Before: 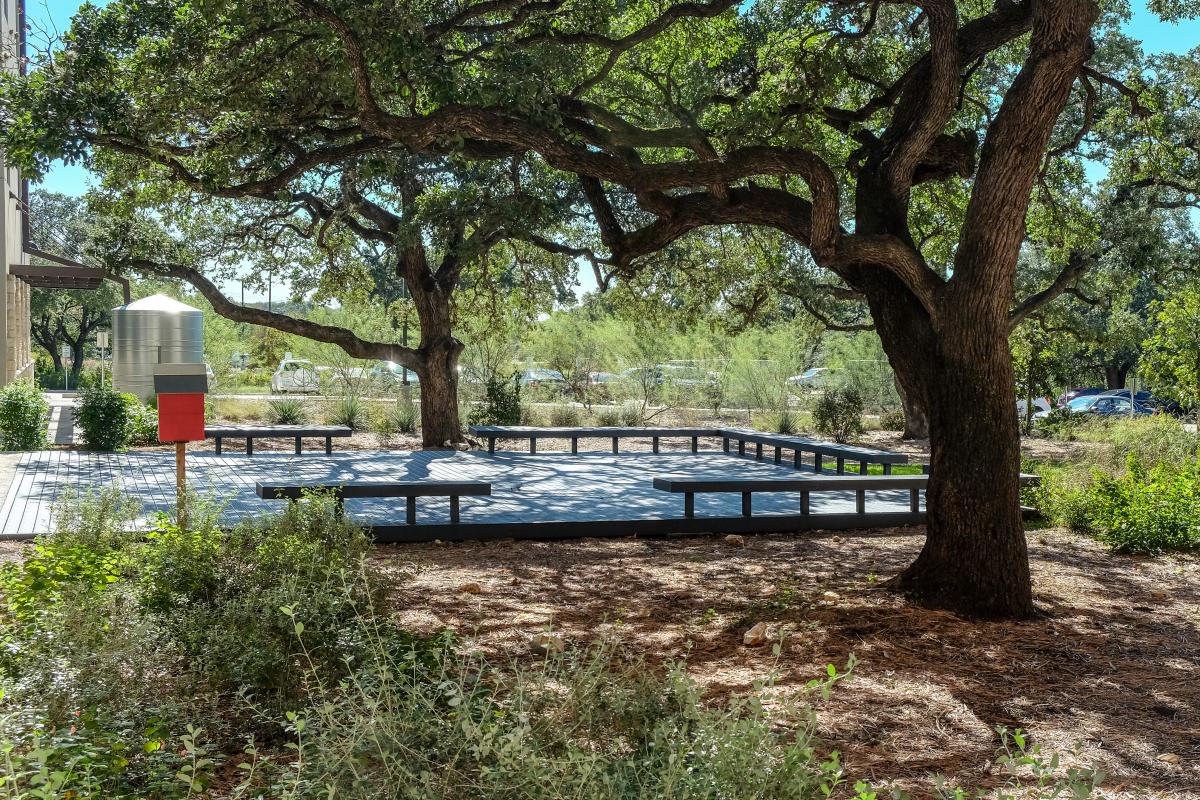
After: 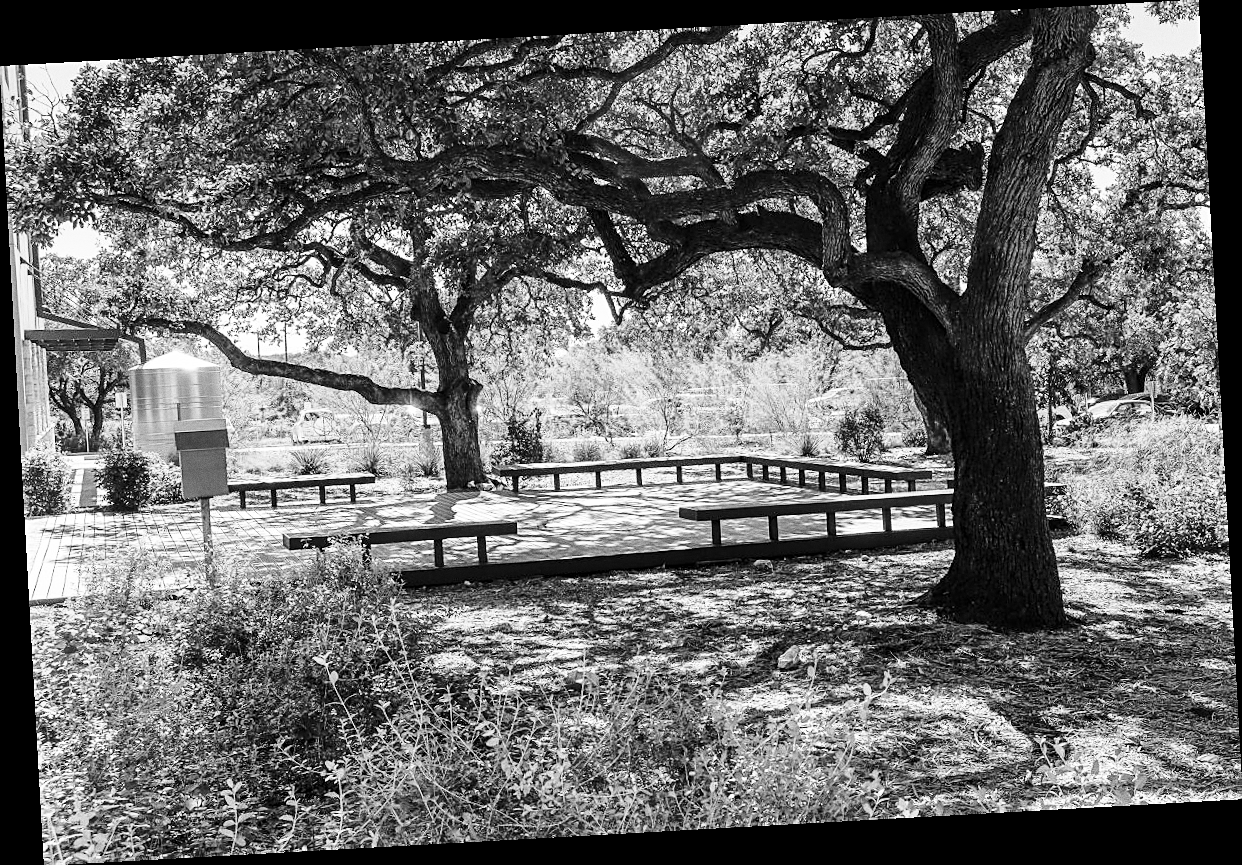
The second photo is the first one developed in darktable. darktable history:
base curve: curves: ch0 [(0, 0) (0.028, 0.03) (0.121, 0.232) (0.46, 0.748) (0.859, 0.968) (1, 1)], preserve colors none
rotate and perspective: rotation -3.18°, automatic cropping off
monochrome: on, module defaults
white balance: emerald 1
sharpen: on, module defaults
grain: on, module defaults
